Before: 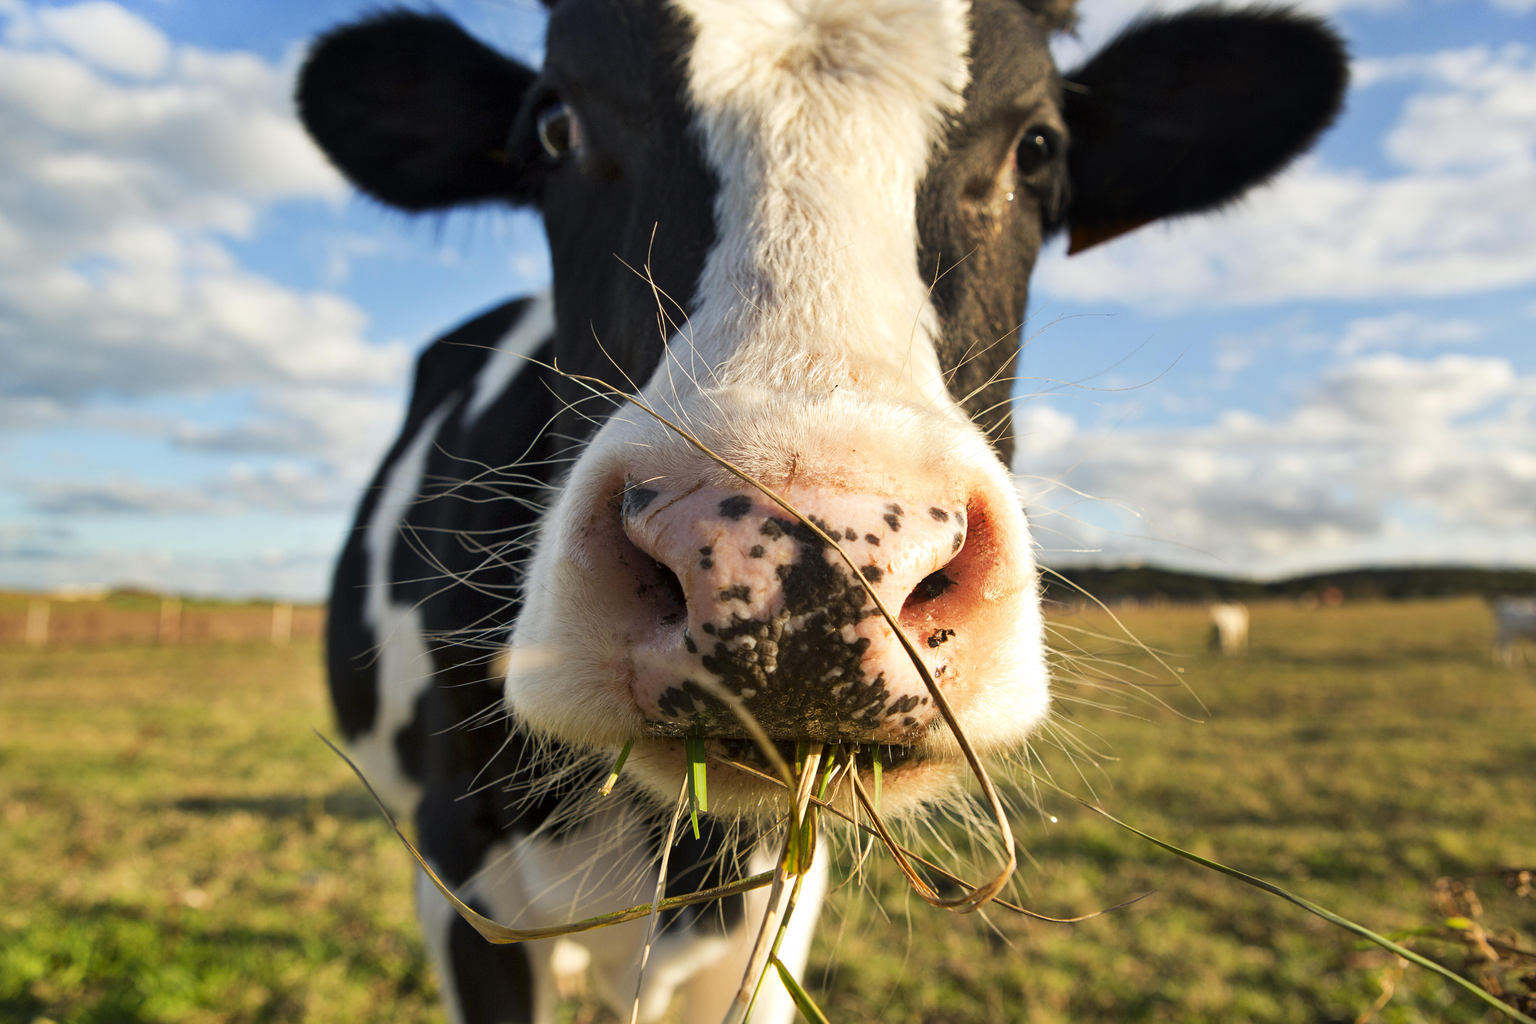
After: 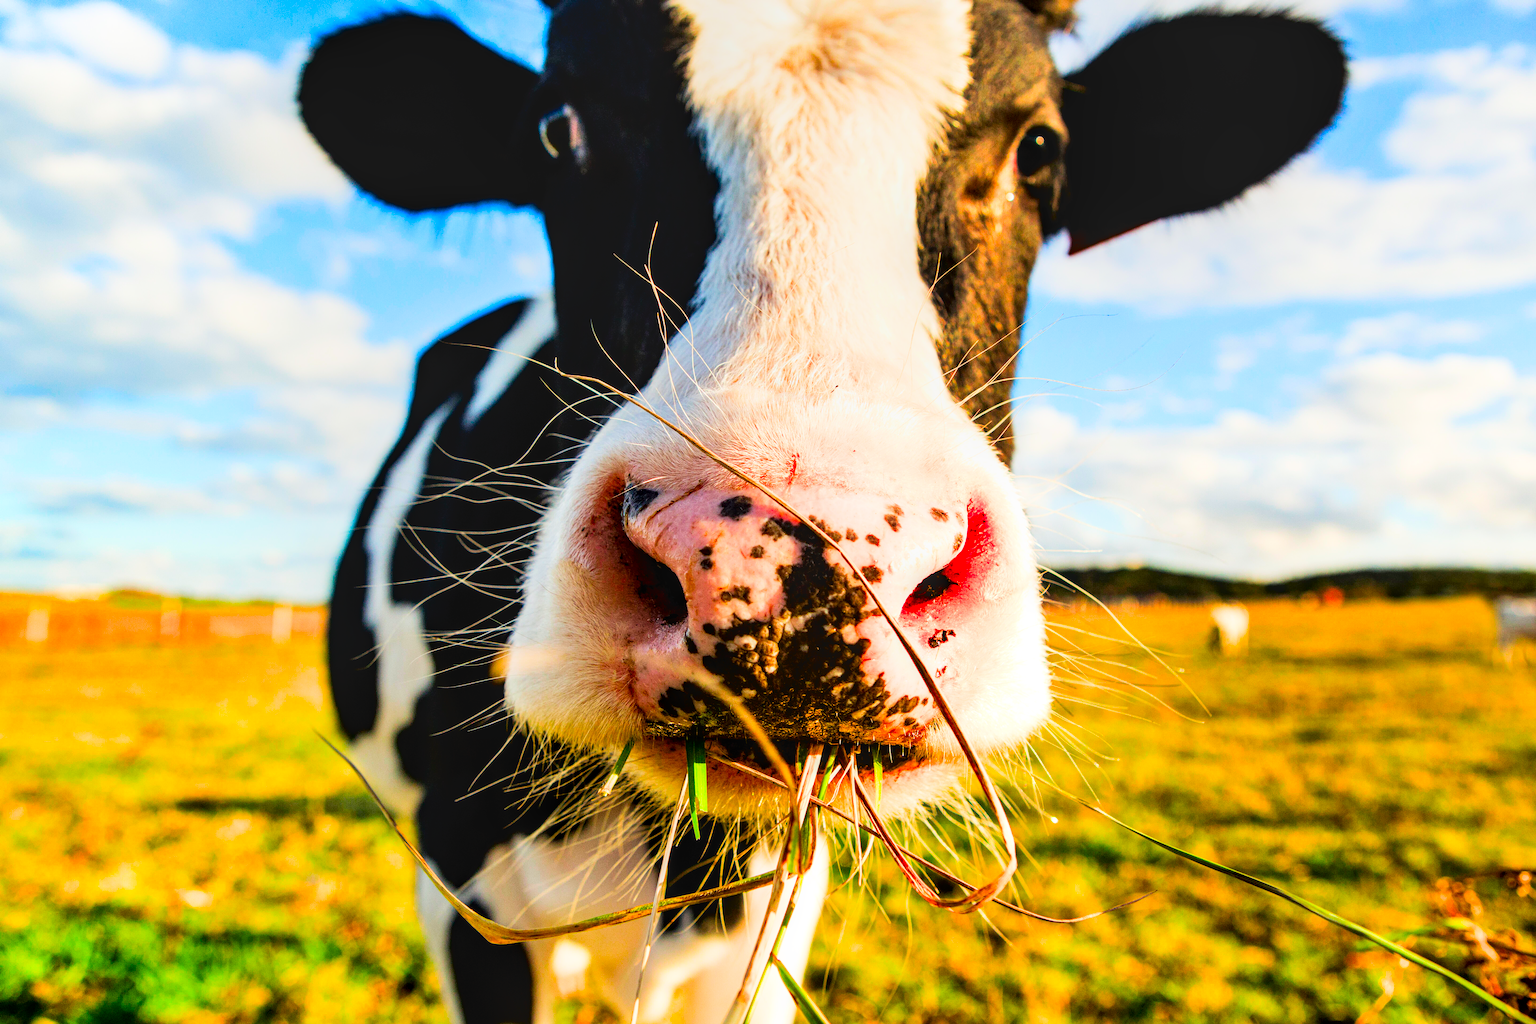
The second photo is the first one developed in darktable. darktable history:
filmic rgb: black relative exposure -5.05 EV, white relative exposure 3.98 EV, threshold 5.98 EV, hardness 2.88, contrast 1.3, highlights saturation mix -31.39%, enable highlight reconstruction true
tone curve: curves: ch0 [(0, 0) (0.003, 0.019) (0.011, 0.019) (0.025, 0.022) (0.044, 0.026) (0.069, 0.032) (0.1, 0.052) (0.136, 0.081) (0.177, 0.123) (0.224, 0.17) (0.277, 0.219) (0.335, 0.276) (0.399, 0.344) (0.468, 0.421) (0.543, 0.508) (0.623, 0.604) (0.709, 0.705) (0.801, 0.797) (0.898, 0.894) (1, 1)], color space Lab, independent channels, preserve colors none
contrast brightness saturation: saturation 0.489
exposure: black level correction 0, exposure 1.199 EV, compensate highlight preservation false
color correction: highlights b* 0.058, saturation 1.34
local contrast: on, module defaults
